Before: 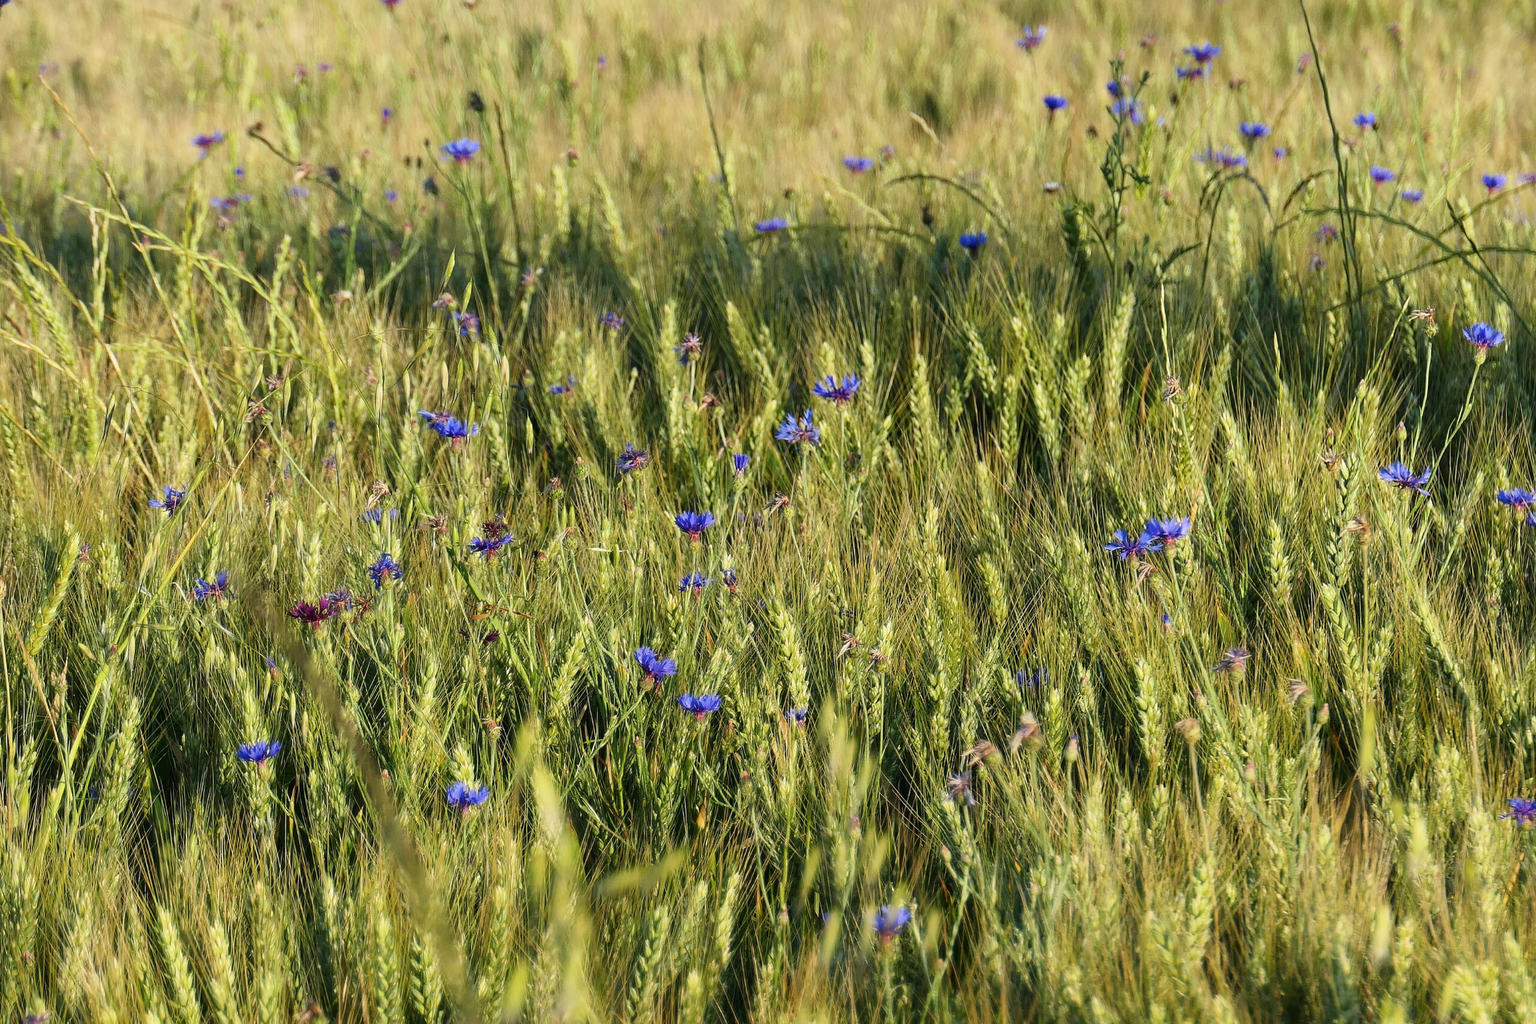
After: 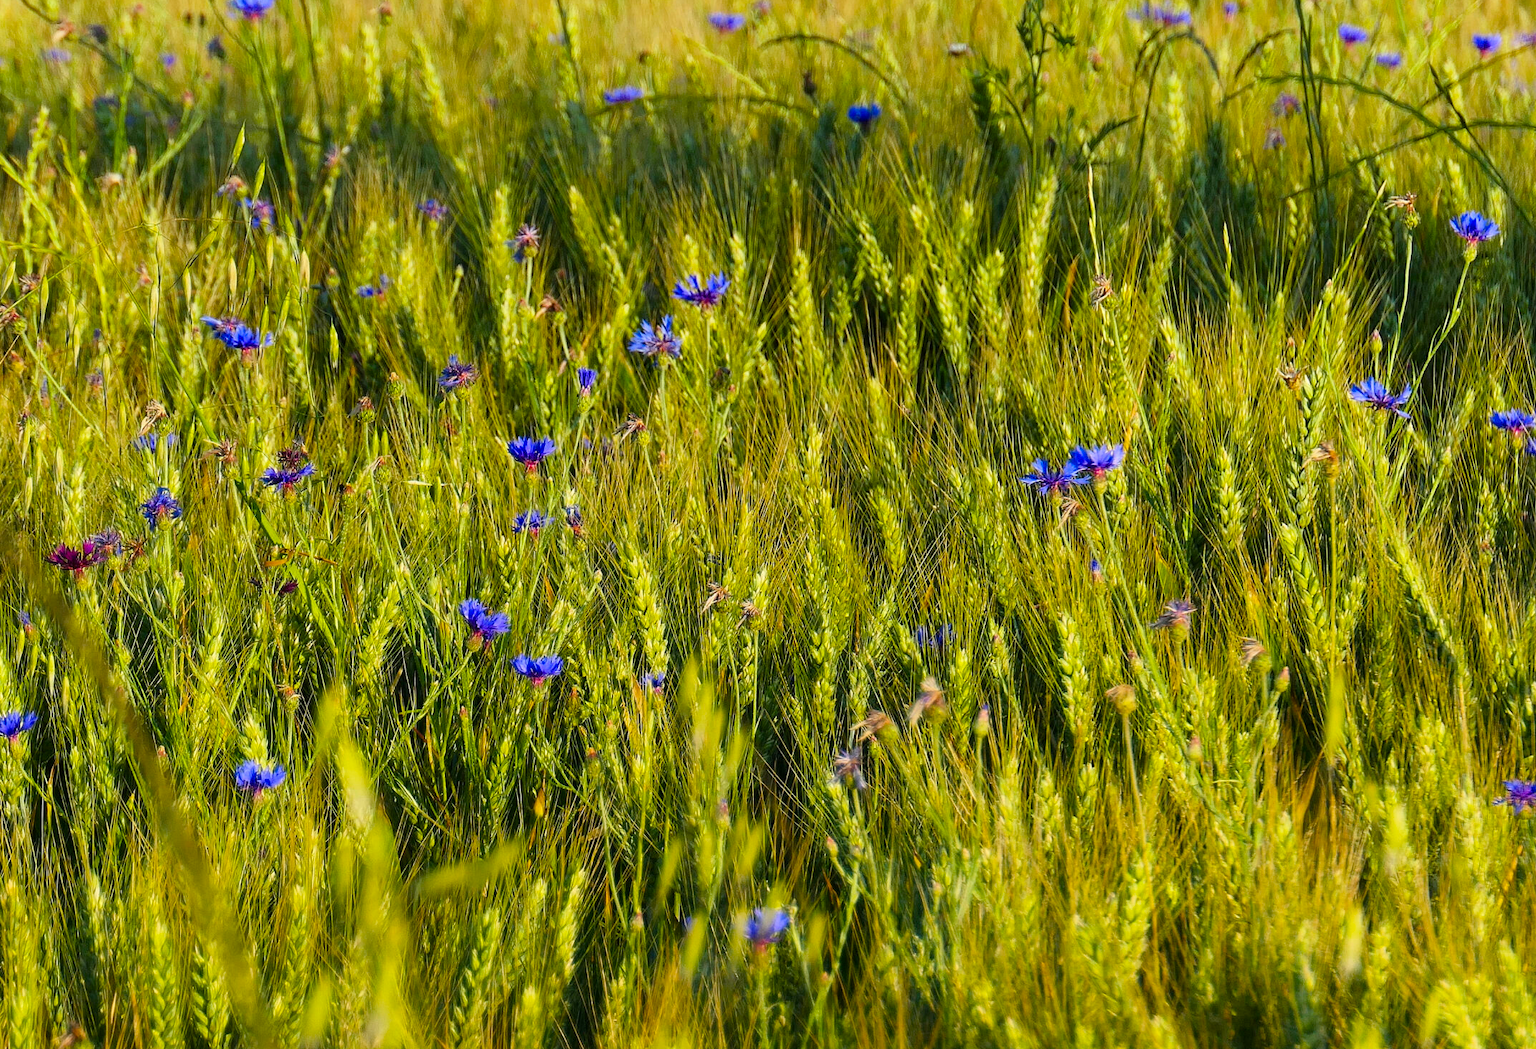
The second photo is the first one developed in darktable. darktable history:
crop: left 16.315%, top 14.246%
color balance rgb: linear chroma grading › global chroma 15%, perceptual saturation grading › global saturation 30%
